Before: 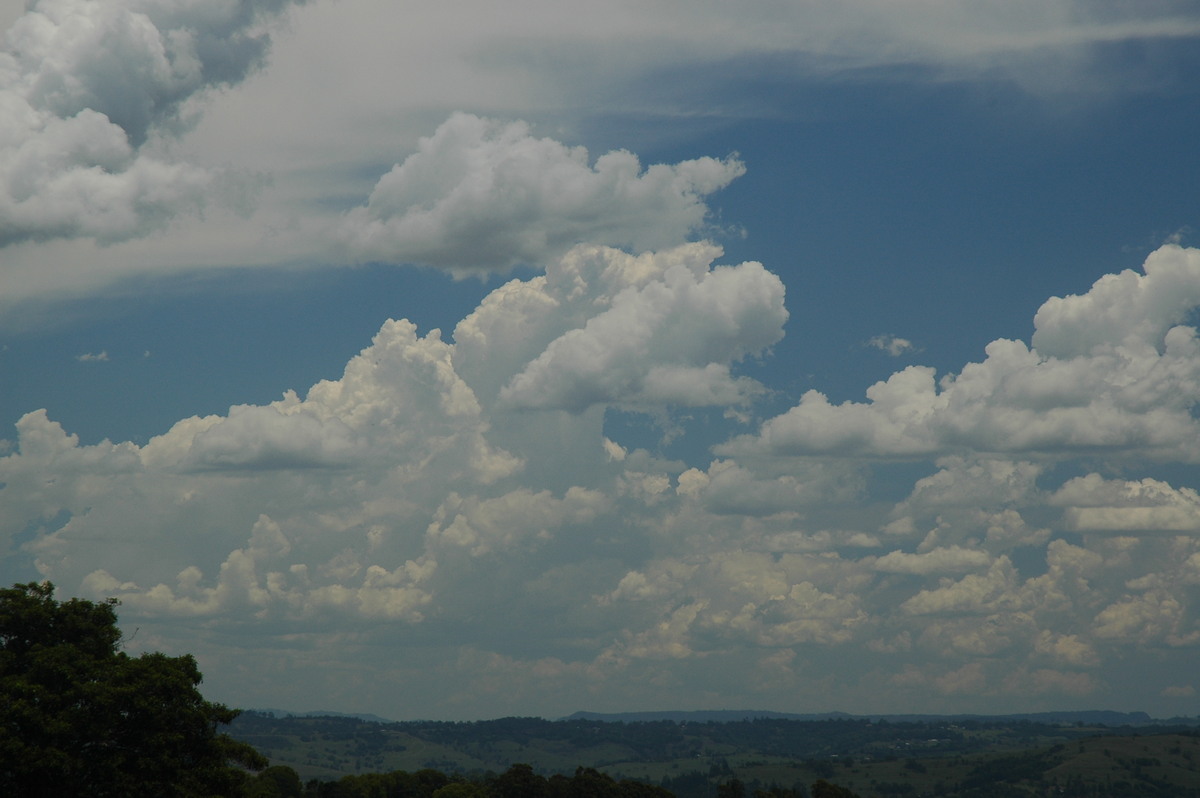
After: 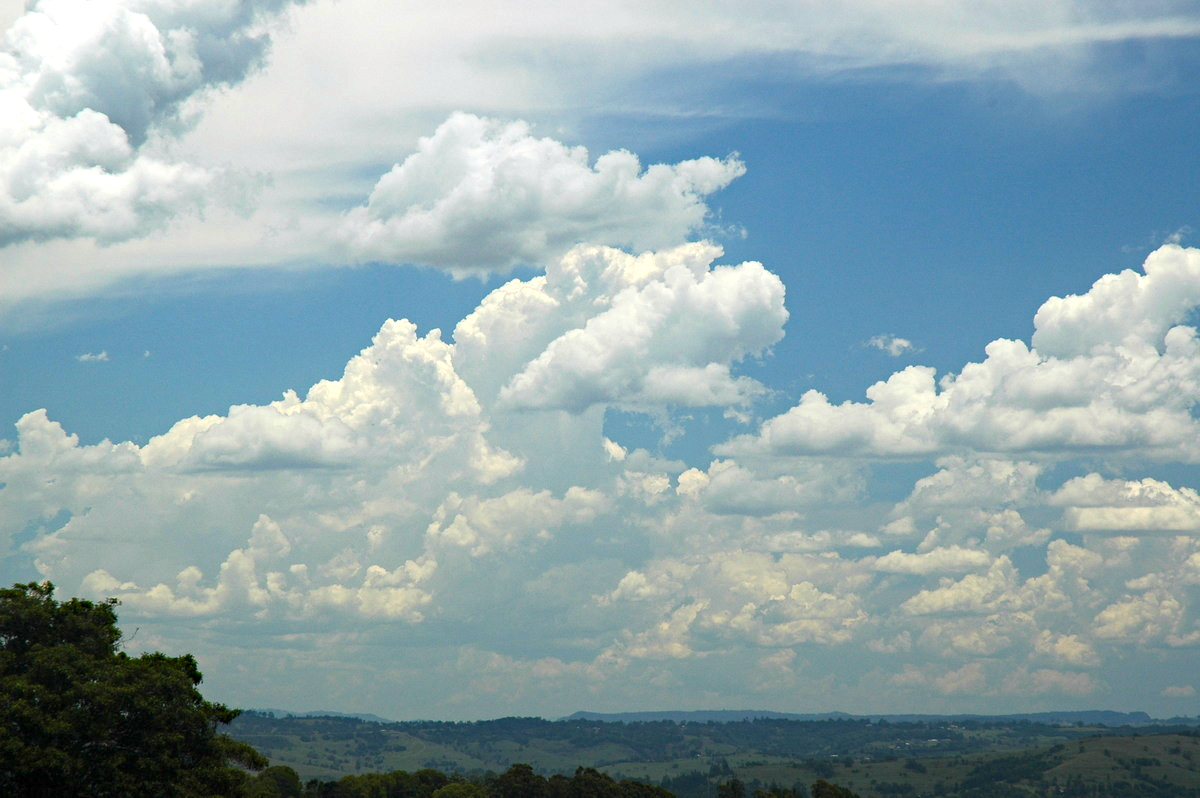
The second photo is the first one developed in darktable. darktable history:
haze removal: compatibility mode true, adaptive false
exposure: black level correction 0.001, exposure 1.398 EV, compensate highlight preservation false
